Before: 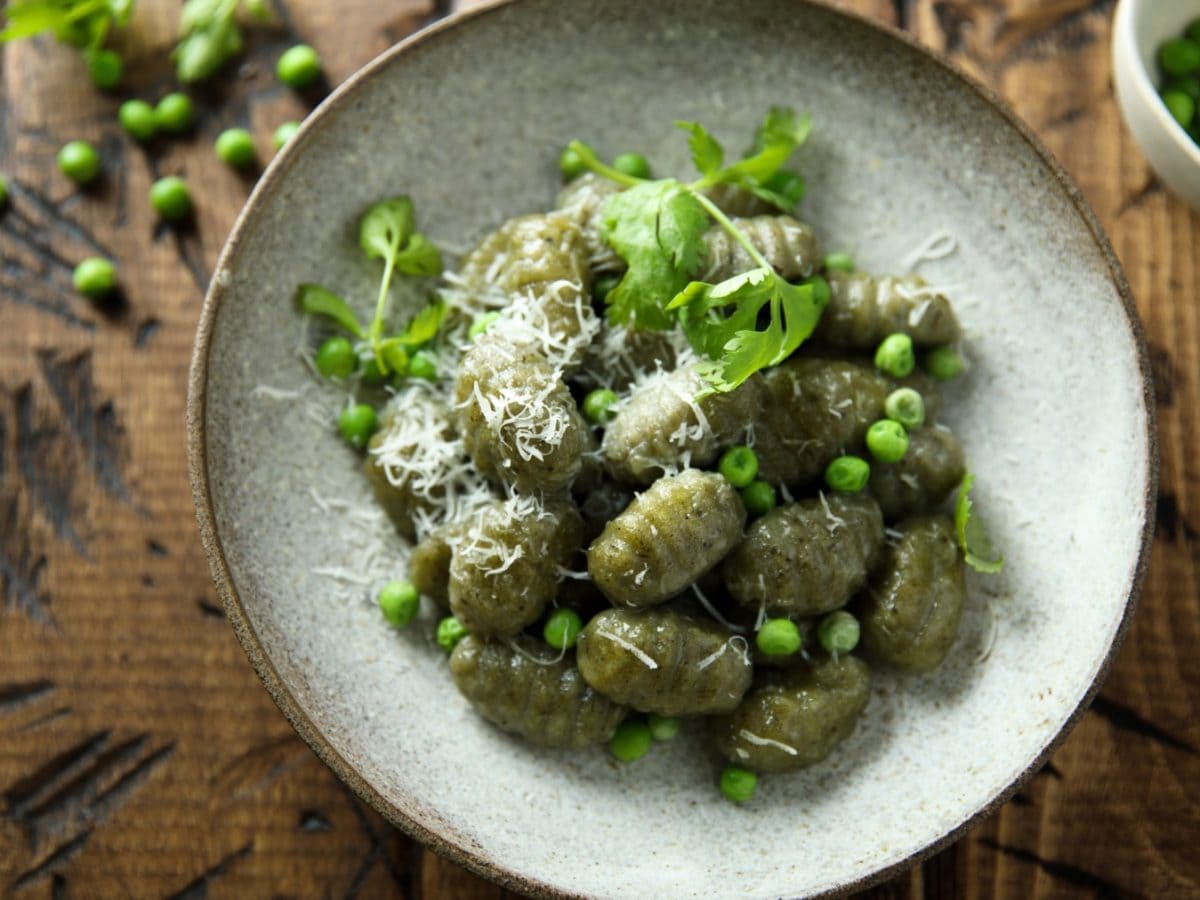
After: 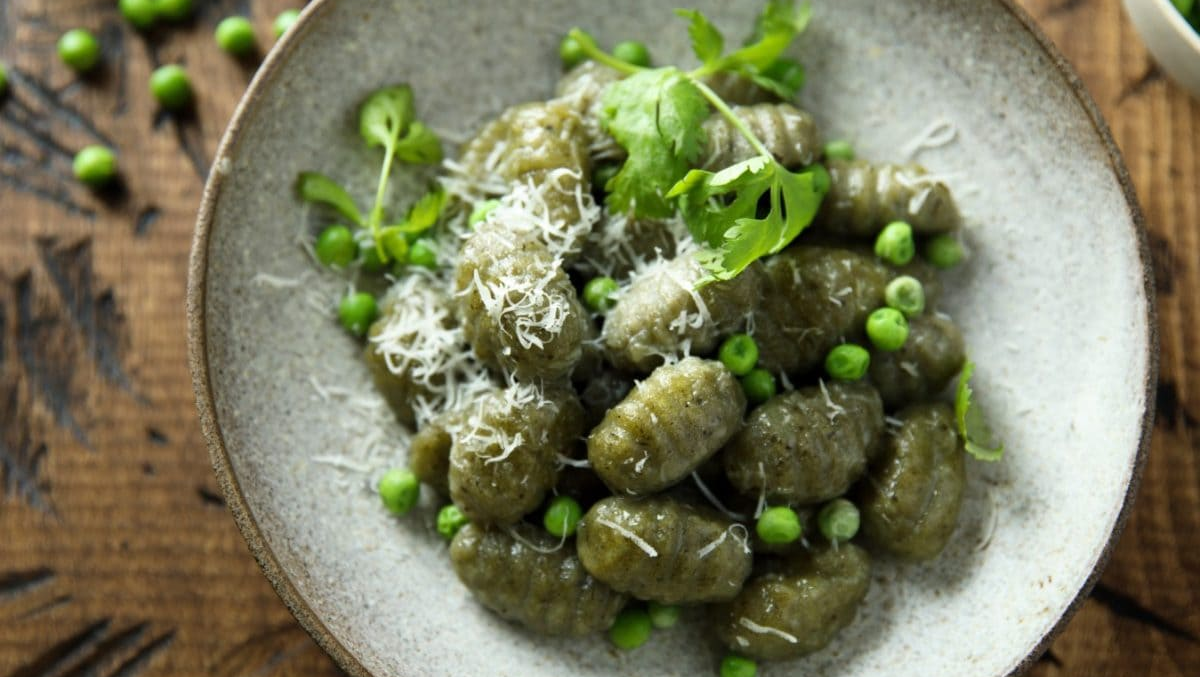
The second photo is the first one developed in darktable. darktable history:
crop and rotate: top 12.491%, bottom 12.273%
